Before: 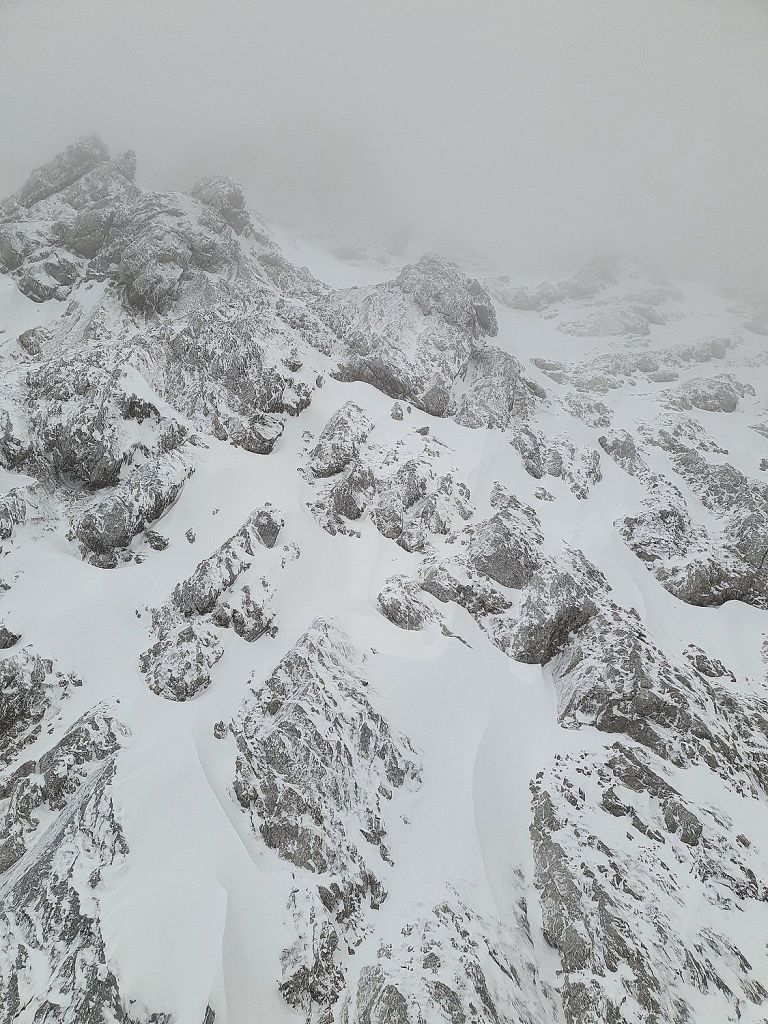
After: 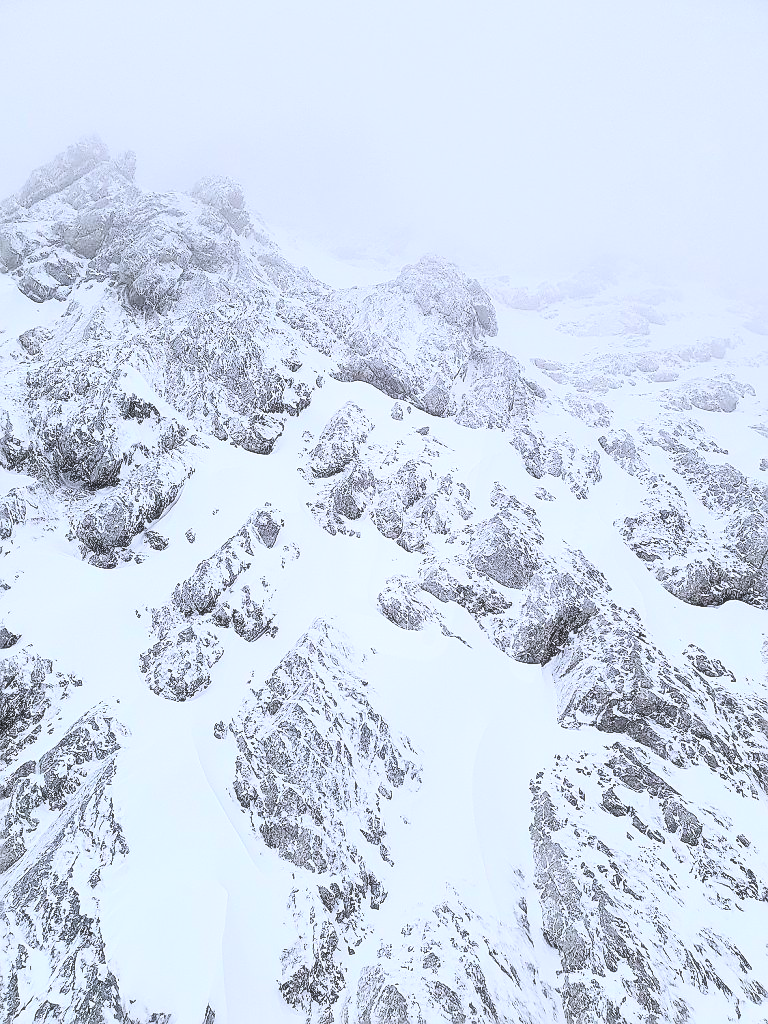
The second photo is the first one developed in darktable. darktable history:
exposure: exposure 0.207 EV, compensate highlight preservation false
contrast brightness saturation: contrast 0.28
soften: size 10%, saturation 50%, brightness 0.2 EV, mix 10%
rgb levels: levels [[0.027, 0.429, 0.996], [0, 0.5, 1], [0, 0.5, 1]]
sharpen: on, module defaults
color calibration: illuminant custom, x 0.373, y 0.388, temperature 4269.97 K
